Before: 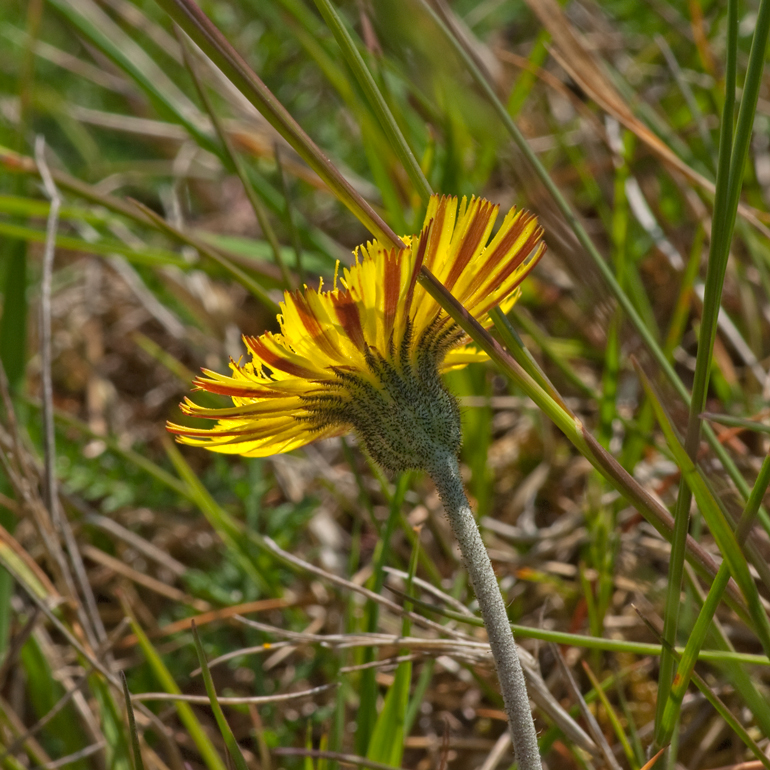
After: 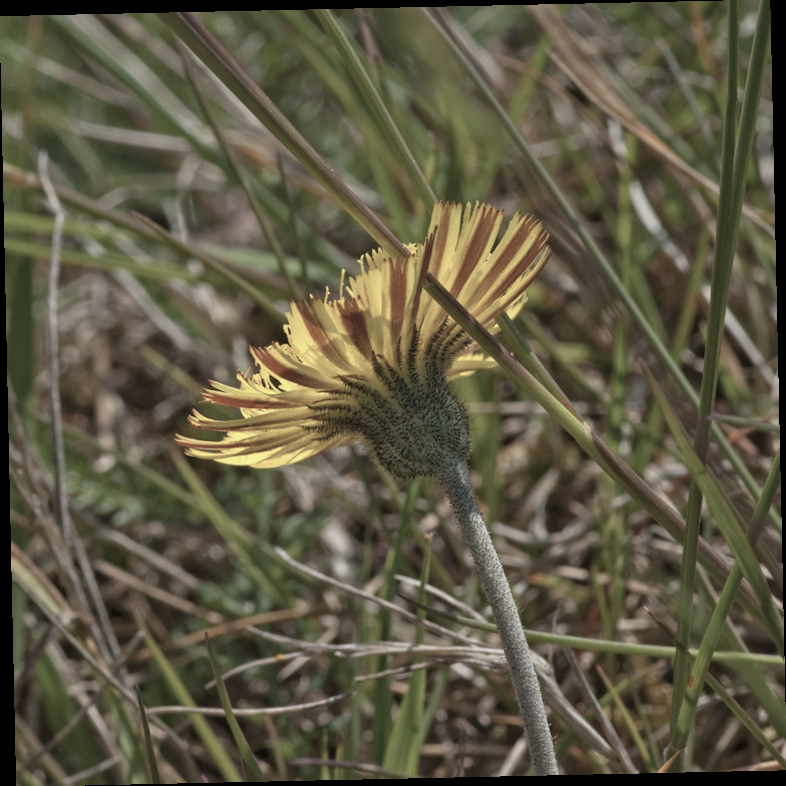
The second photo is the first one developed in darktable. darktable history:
rotate and perspective: rotation -1.24°, automatic cropping off
color zones: curves: ch0 [(0, 0.6) (0.129, 0.508) (0.193, 0.483) (0.429, 0.5) (0.571, 0.5) (0.714, 0.5) (0.857, 0.5) (1, 0.6)]; ch1 [(0, 0.481) (0.112, 0.245) (0.213, 0.223) (0.429, 0.233) (0.571, 0.231) (0.683, 0.242) (0.857, 0.296) (1, 0.481)]
